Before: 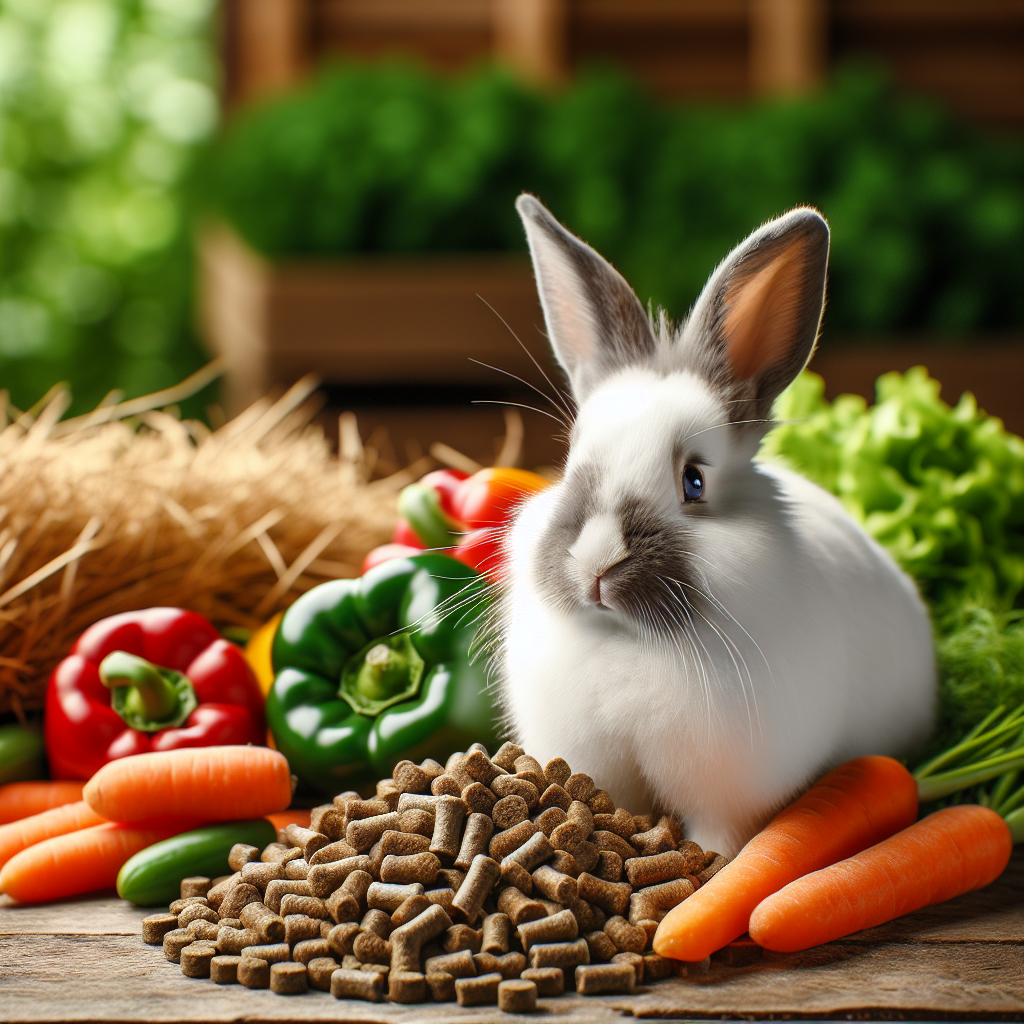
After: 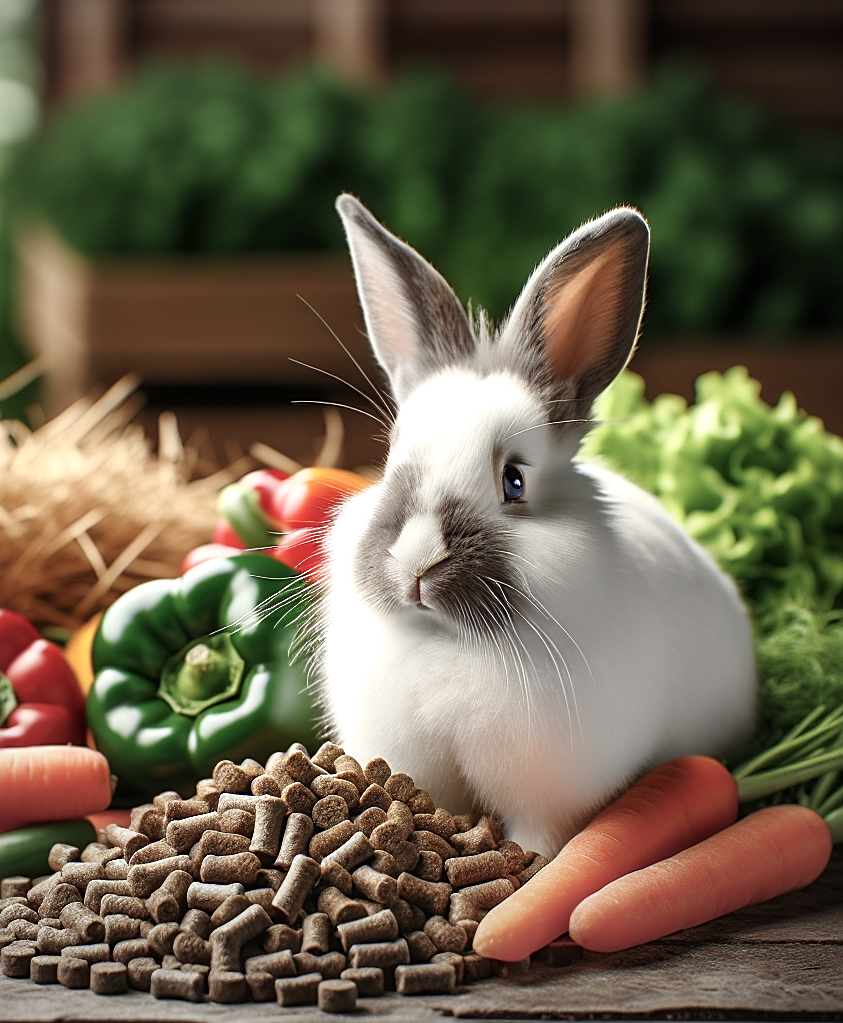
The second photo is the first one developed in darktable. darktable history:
crop: left 17.582%, bottom 0.031%
exposure: exposure 0.2 EV, compensate highlight preservation false
vignetting: fall-off radius 100%, width/height ratio 1.337
color balance: input saturation 80.07%
sharpen: on, module defaults
